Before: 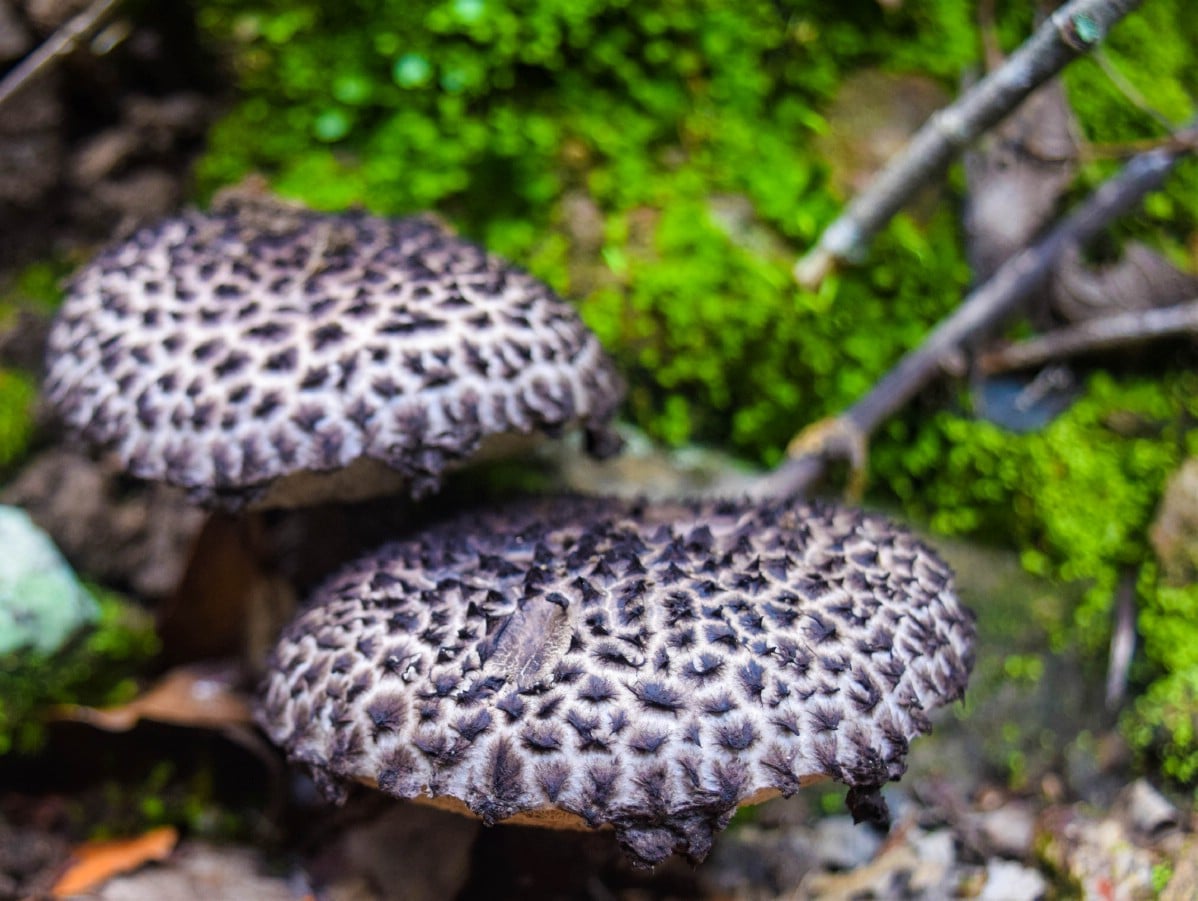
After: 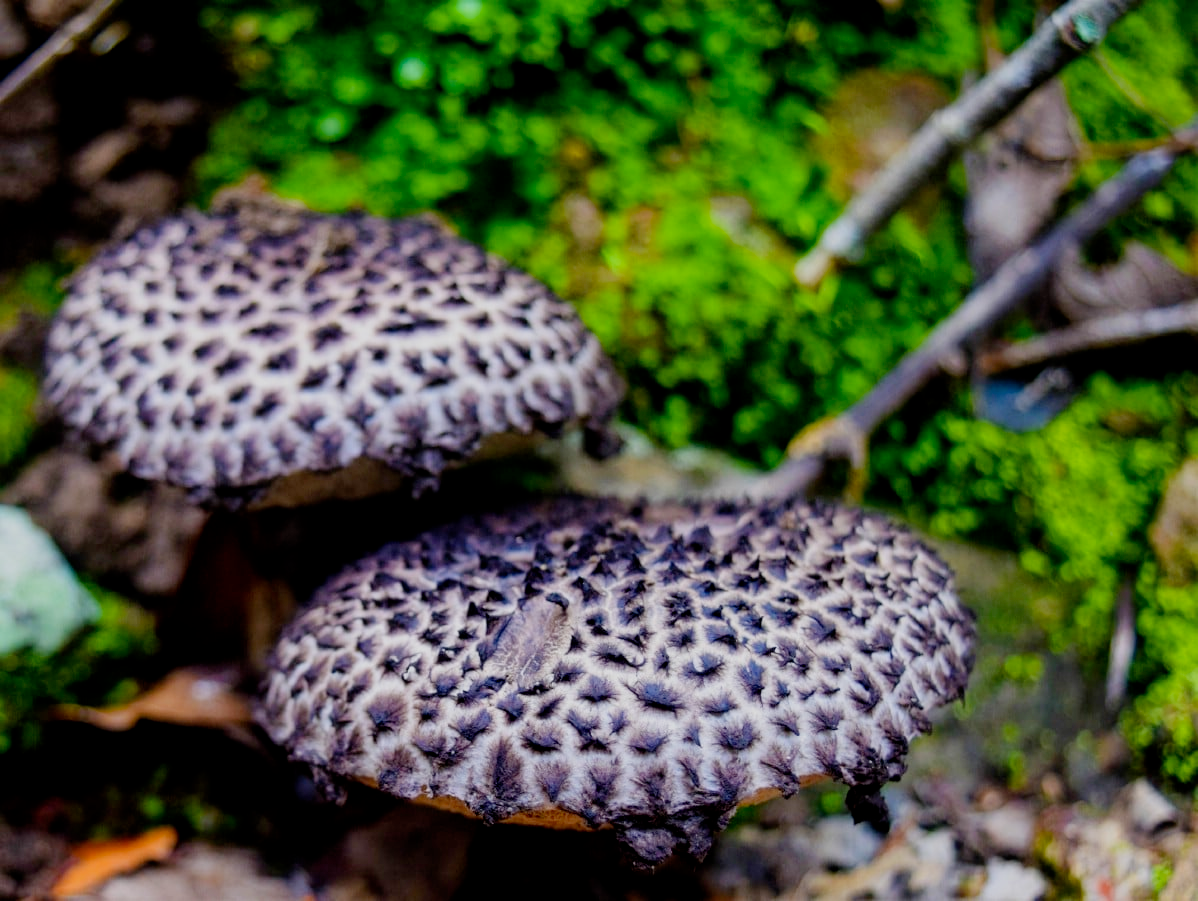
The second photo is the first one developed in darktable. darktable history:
filmic rgb: black relative exposure -7.77 EV, white relative exposure 4.39 EV, target black luminance 0%, hardness 3.75, latitude 50.7%, contrast 1.066, highlights saturation mix 9.64%, shadows ↔ highlights balance -0.242%, preserve chrominance no, color science v4 (2020), contrast in shadows soft, contrast in highlights soft
exposure: exposure -0.154 EV, compensate exposure bias true, compensate highlight preservation false
